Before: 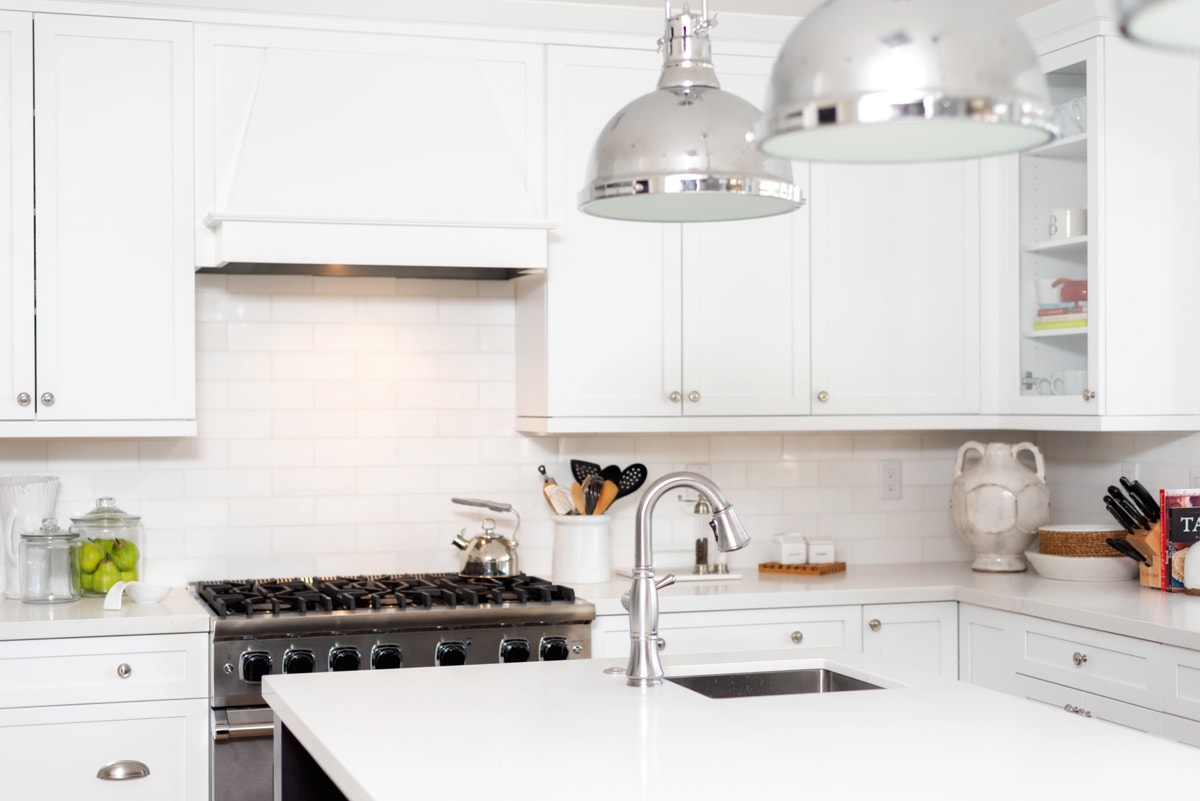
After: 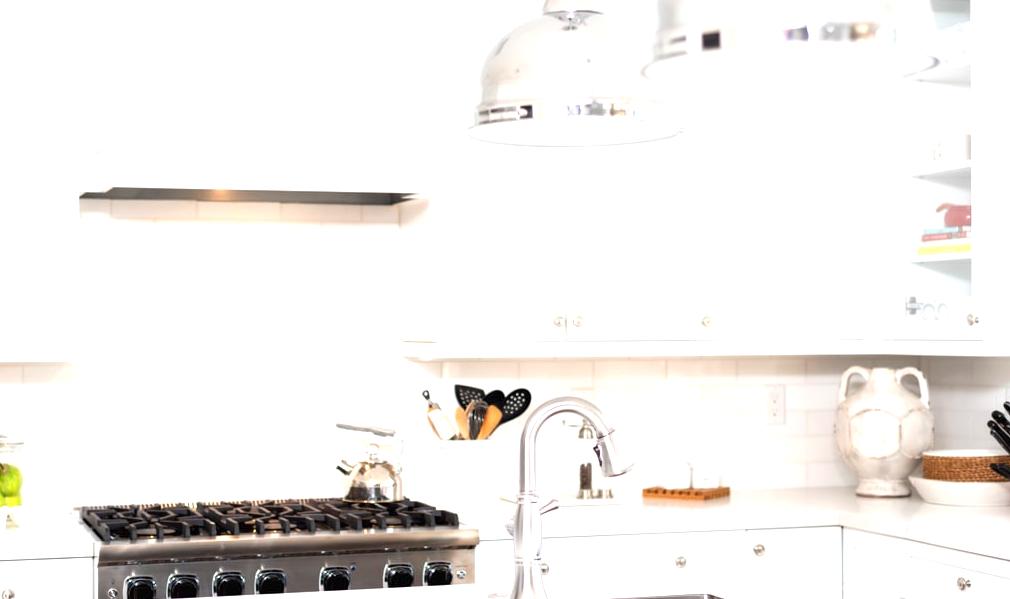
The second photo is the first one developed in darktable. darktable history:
crop and rotate: left 9.685%, top 9.502%, right 6.108%, bottom 15.667%
exposure: exposure 1 EV, compensate exposure bias true, compensate highlight preservation false
